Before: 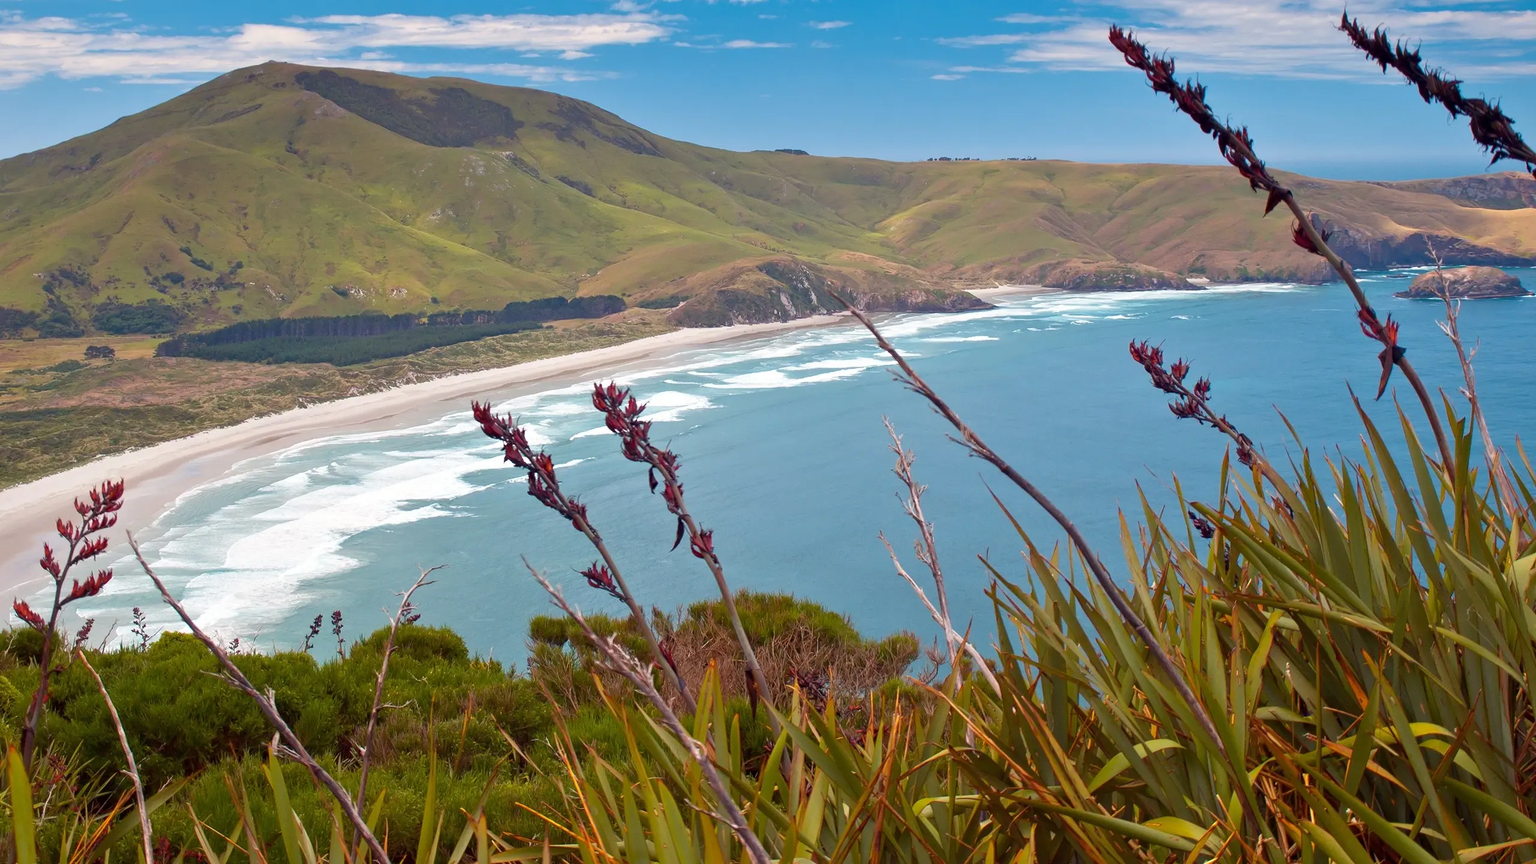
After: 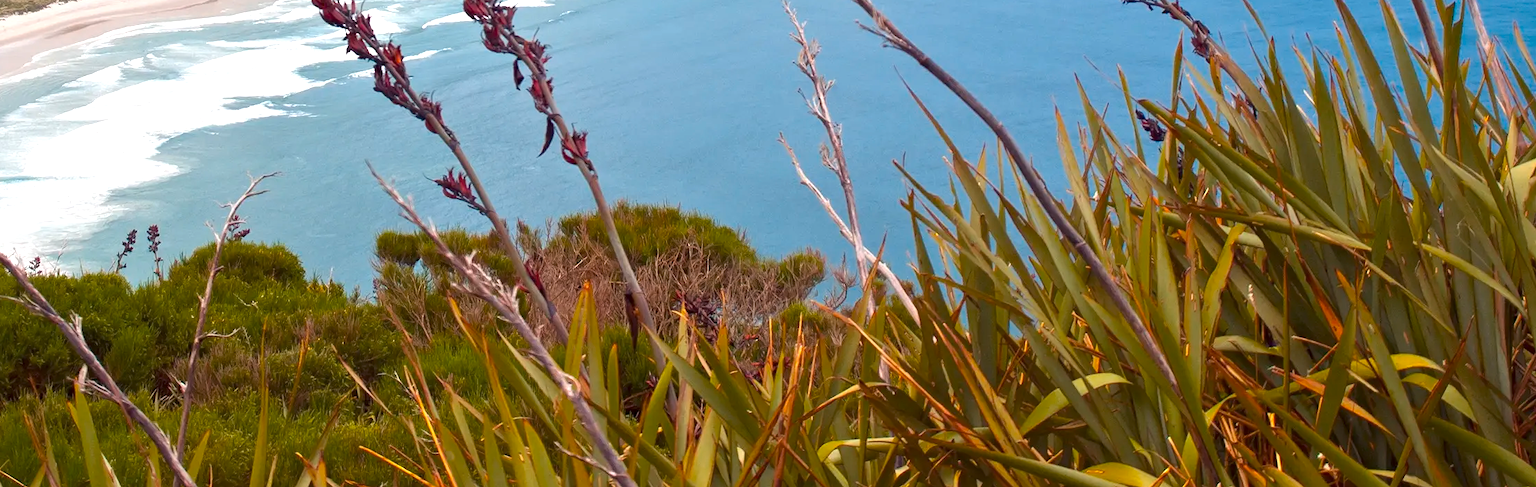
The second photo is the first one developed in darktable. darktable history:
exposure: black level correction 0, exposure 0.4 EV, compensate exposure bias true, compensate highlight preservation false
crop and rotate: left 13.306%, top 48.129%, bottom 2.928%
